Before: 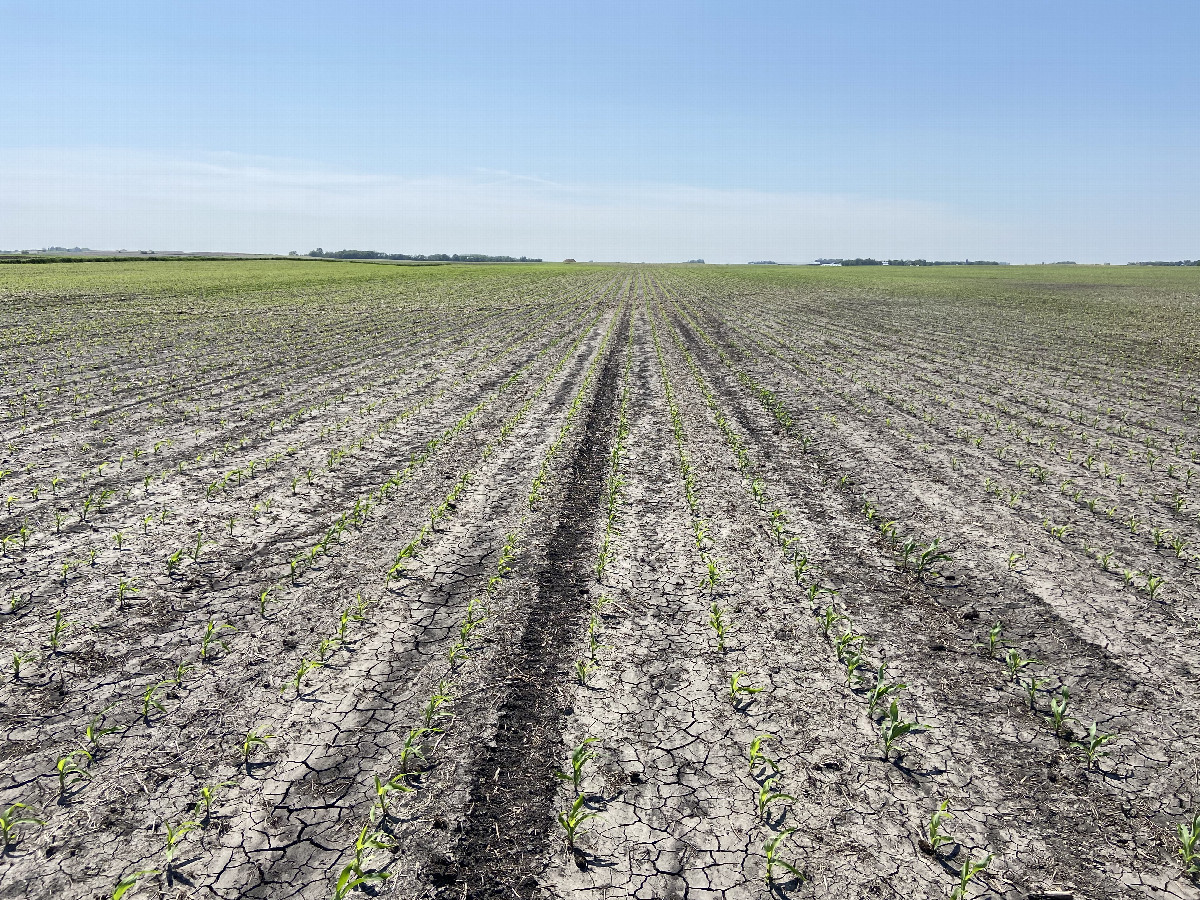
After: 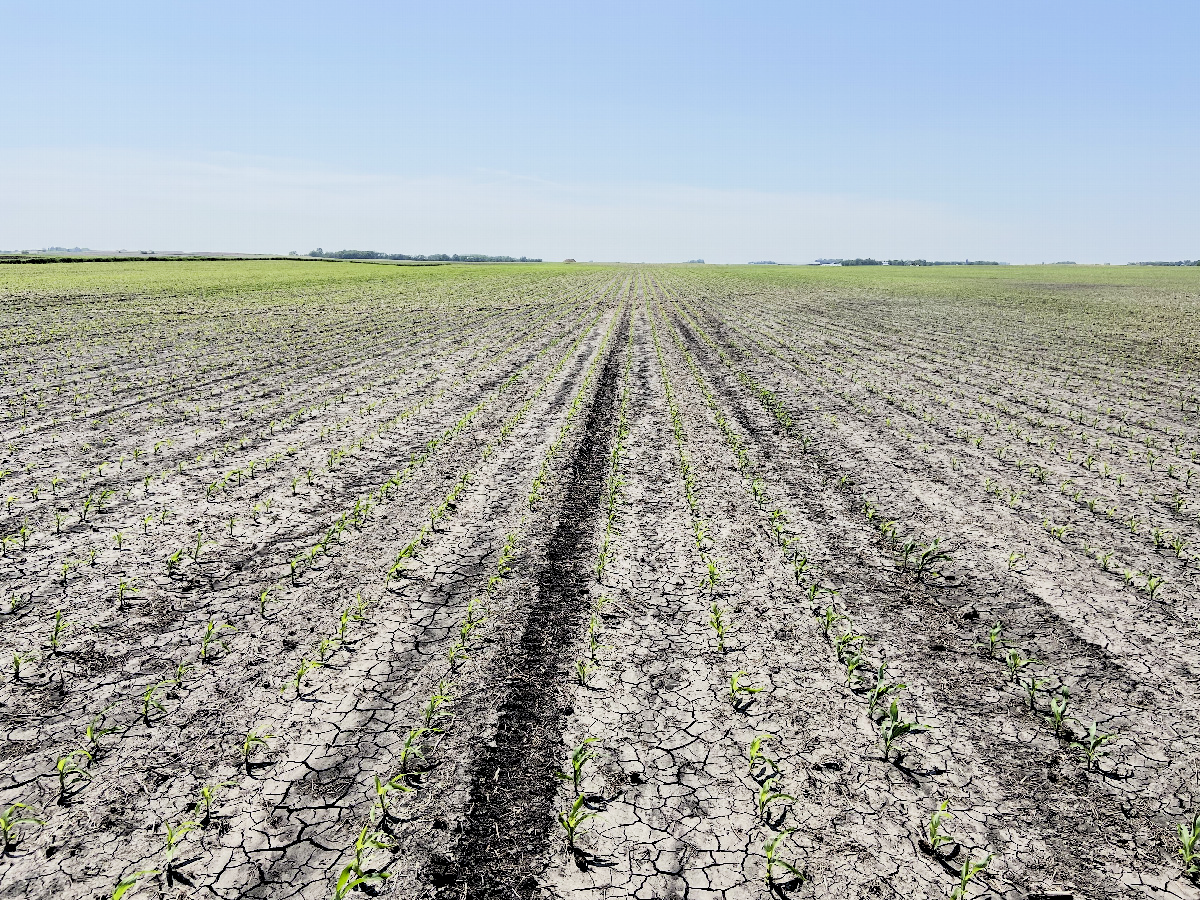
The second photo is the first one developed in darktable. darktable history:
levels: black 3.83%, white 90.64%, levels [0.044, 0.416, 0.908]
exposure: exposure -0.116 EV, compensate exposure bias true, compensate highlight preservation false
white balance: emerald 1
filmic rgb: black relative exposure -4.14 EV, white relative exposure 5.1 EV, hardness 2.11, contrast 1.165
